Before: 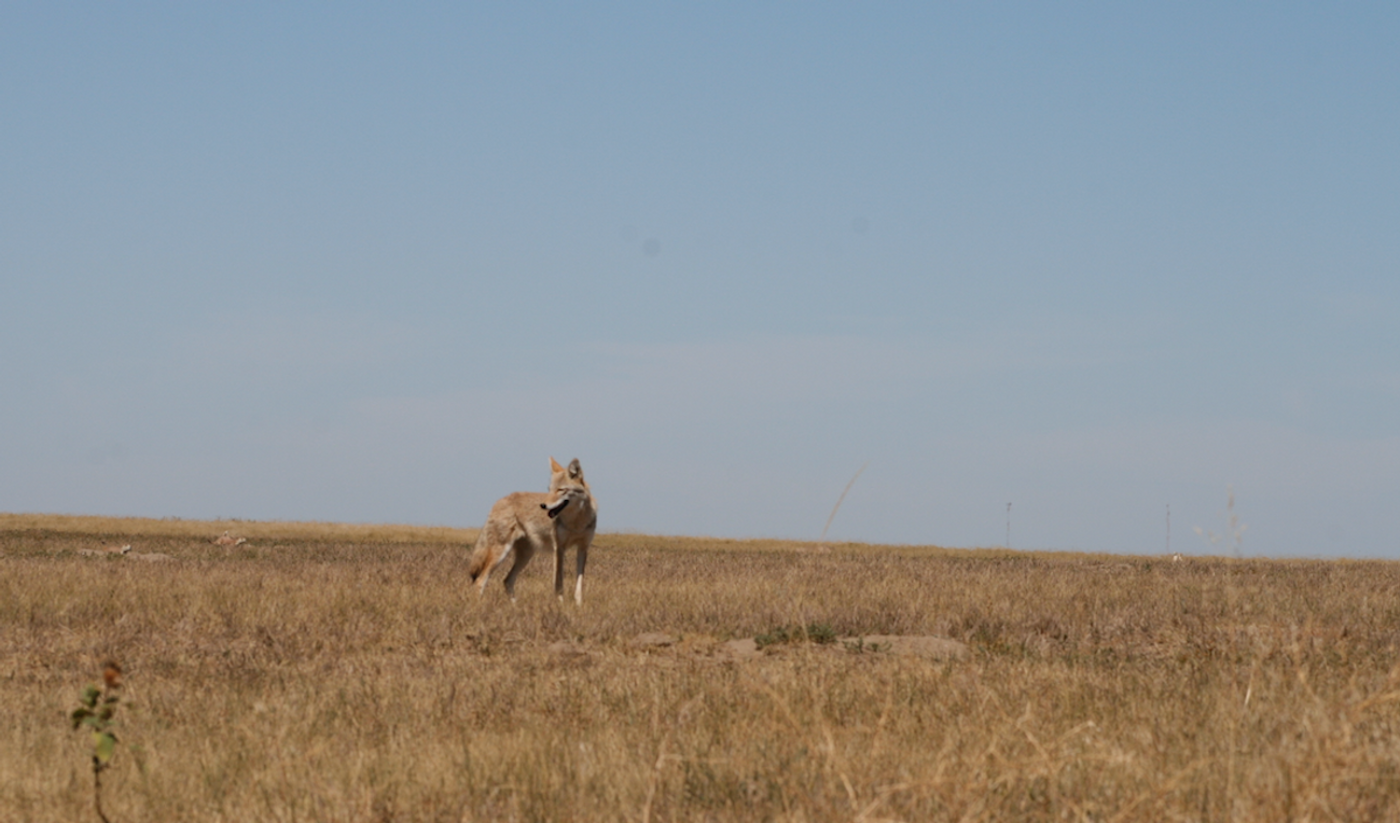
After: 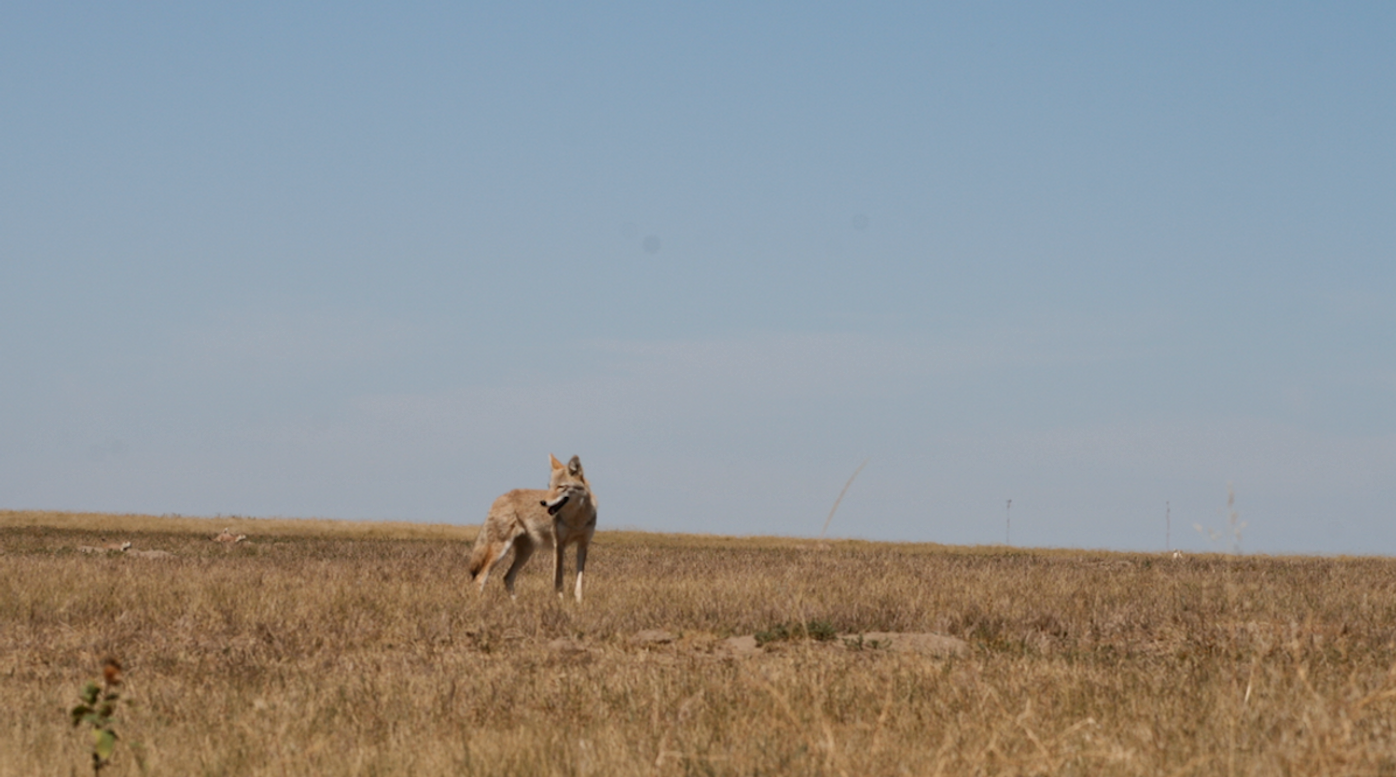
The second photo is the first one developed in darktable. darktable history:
crop: top 0.448%, right 0.264%, bottom 5.045%
local contrast: mode bilateral grid, contrast 20, coarseness 50, detail 120%, midtone range 0.2
